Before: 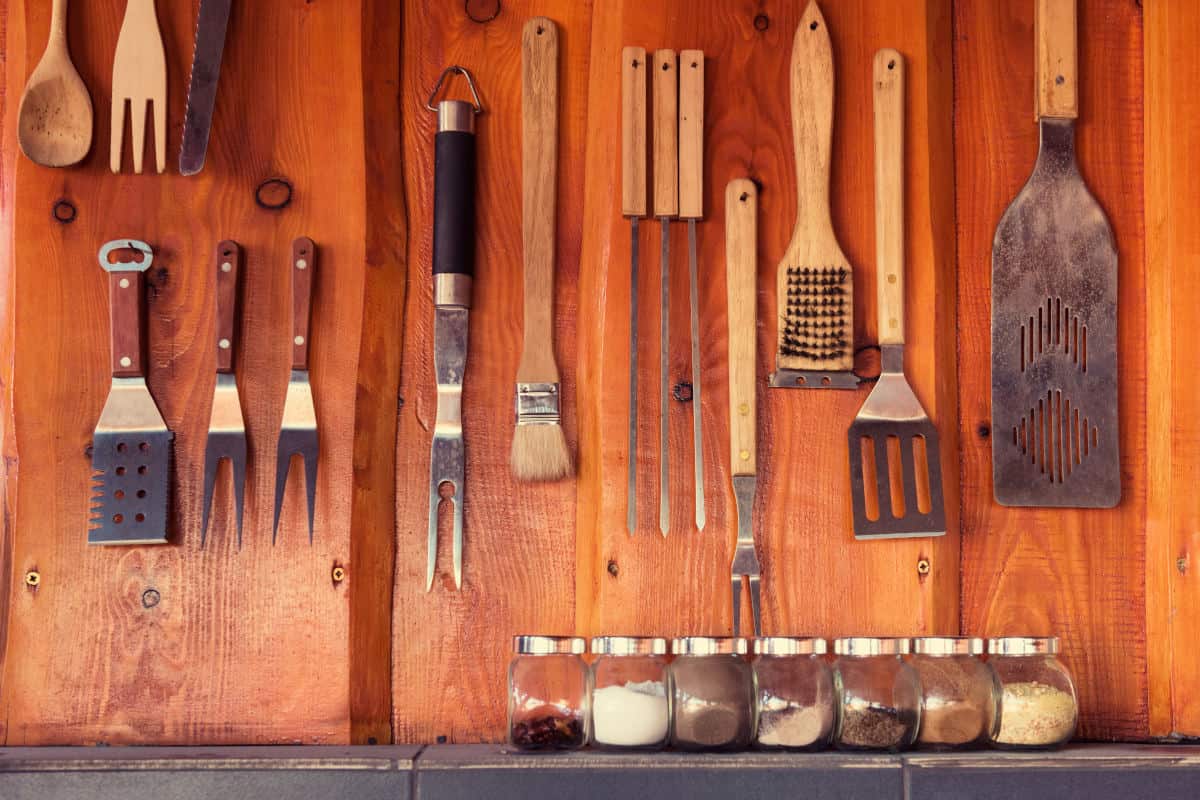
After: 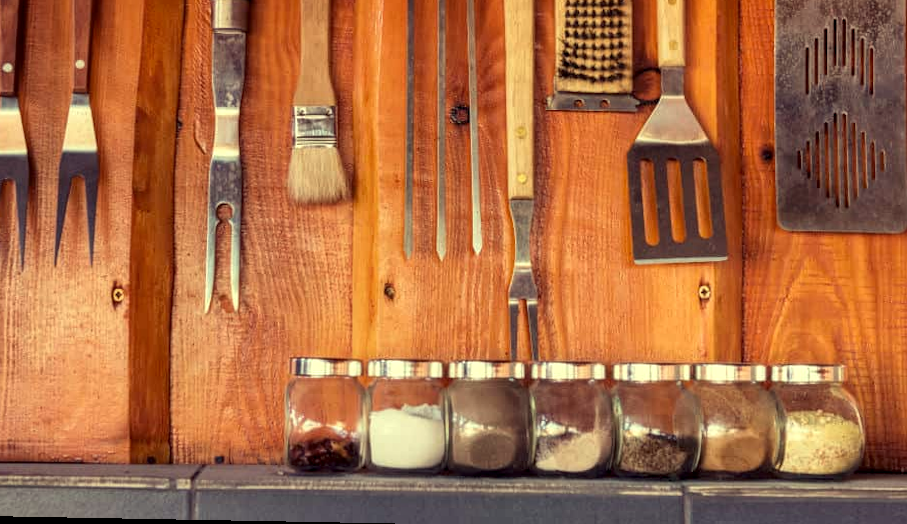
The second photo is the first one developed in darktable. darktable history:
crop and rotate: left 17.299%, top 35.115%, right 7.015%, bottom 1.024%
shadows and highlights: shadows 30.63, highlights -63.22, shadows color adjustment 98%, highlights color adjustment 58.61%, soften with gaussian
color correction: highlights a* -5.94, highlights b* 11.19
rotate and perspective: lens shift (horizontal) -0.055, automatic cropping off
local contrast: detail 130%
